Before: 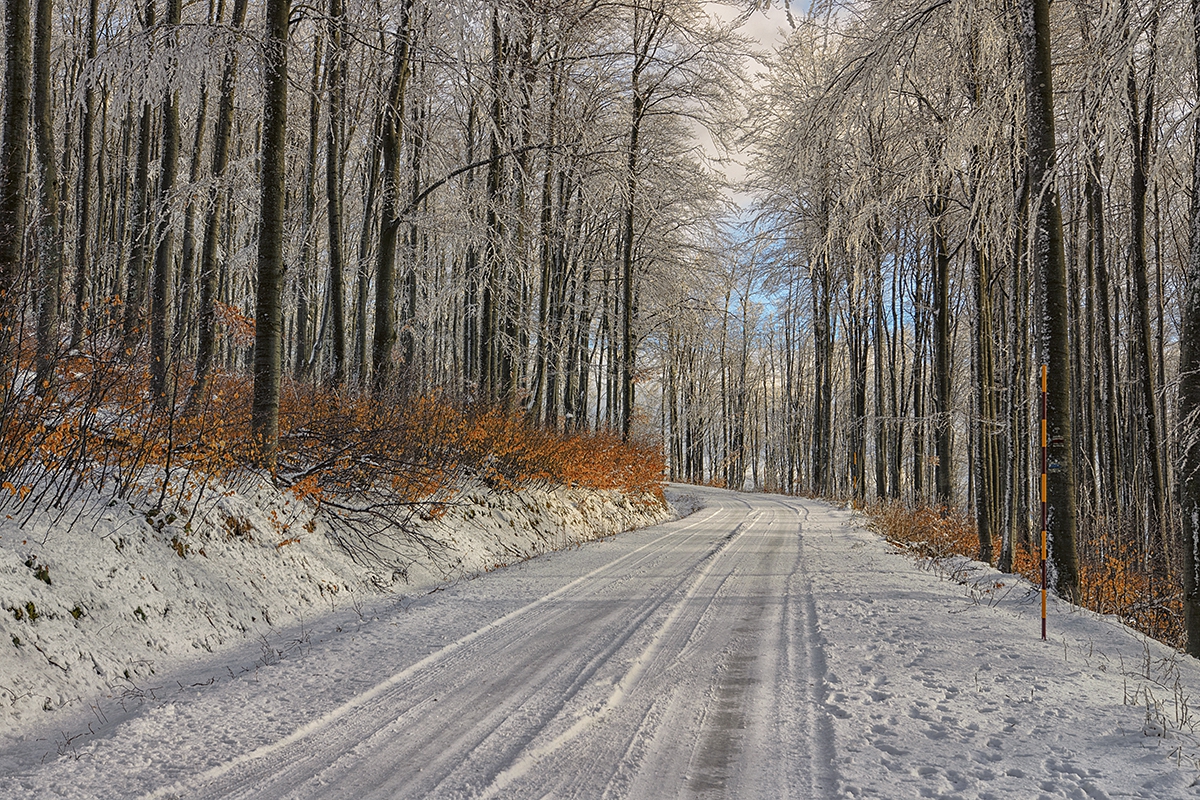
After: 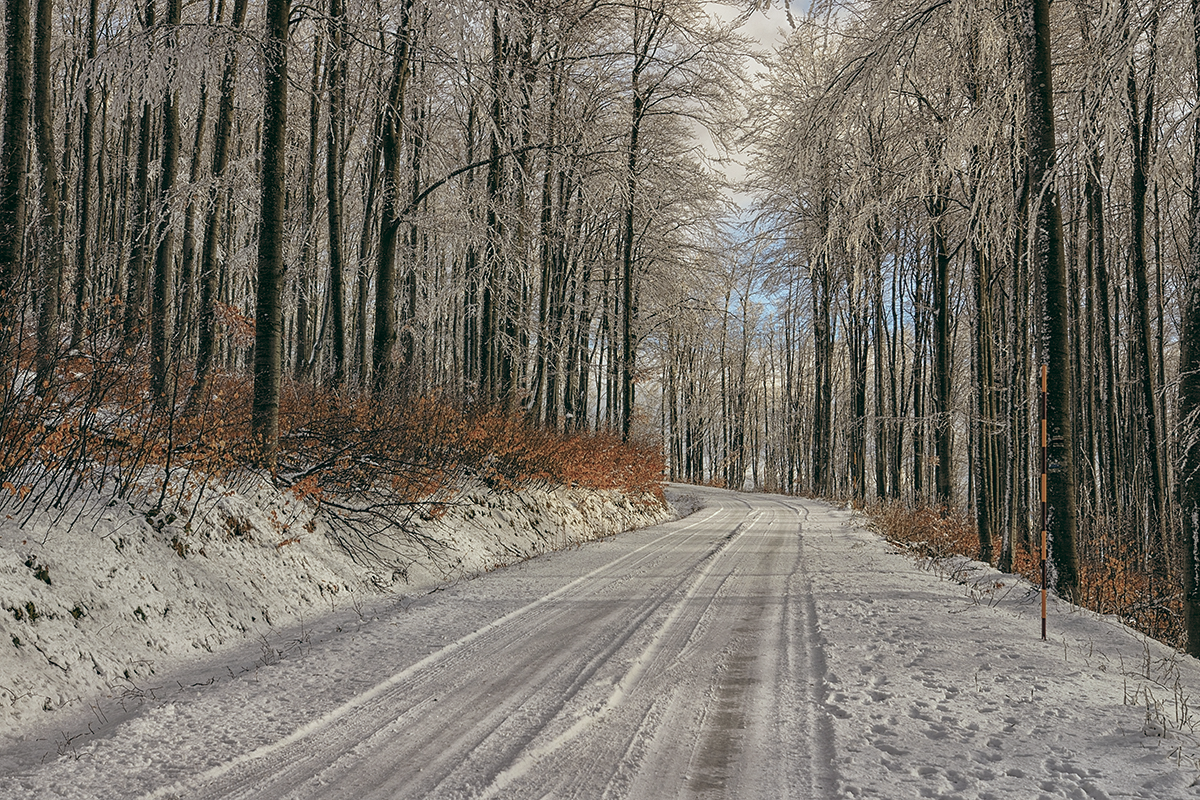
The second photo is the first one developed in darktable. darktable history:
color balance: lift [1, 0.994, 1.002, 1.006], gamma [0.957, 1.081, 1.016, 0.919], gain [0.97, 0.972, 1.01, 1.028], input saturation 91.06%, output saturation 79.8%
base curve: preserve colors none
